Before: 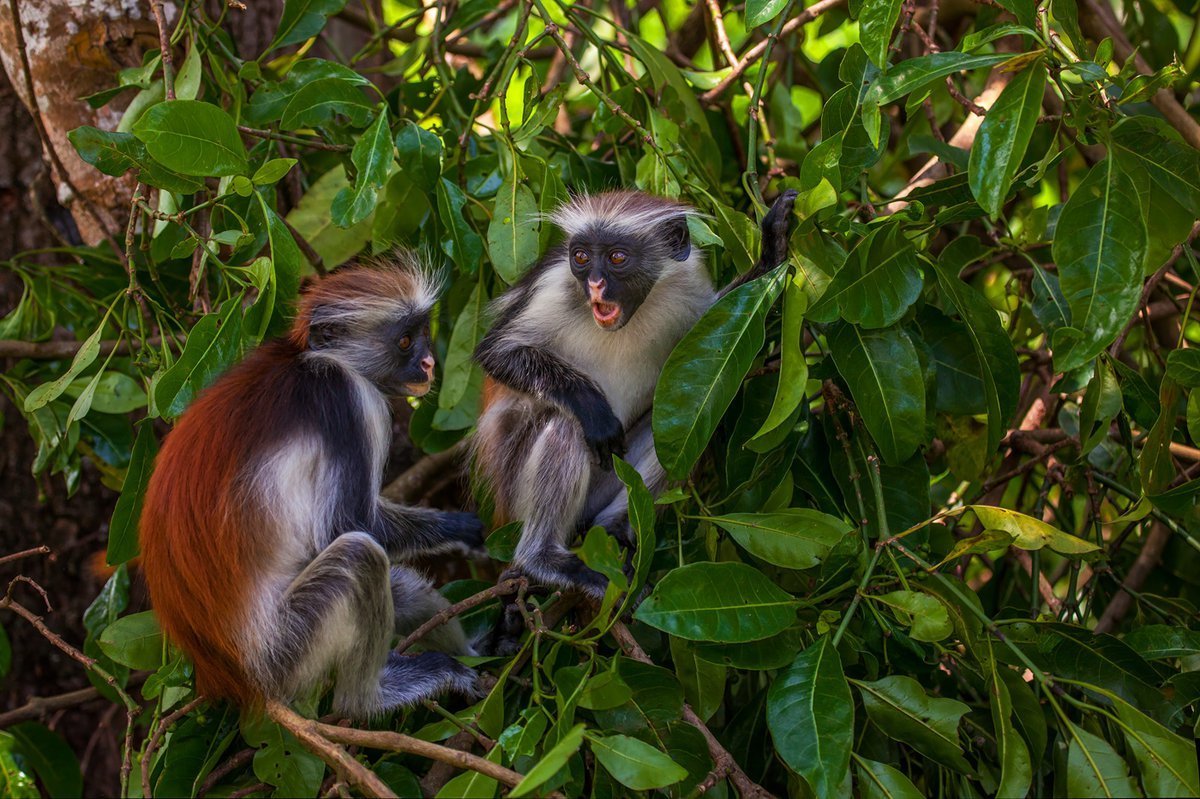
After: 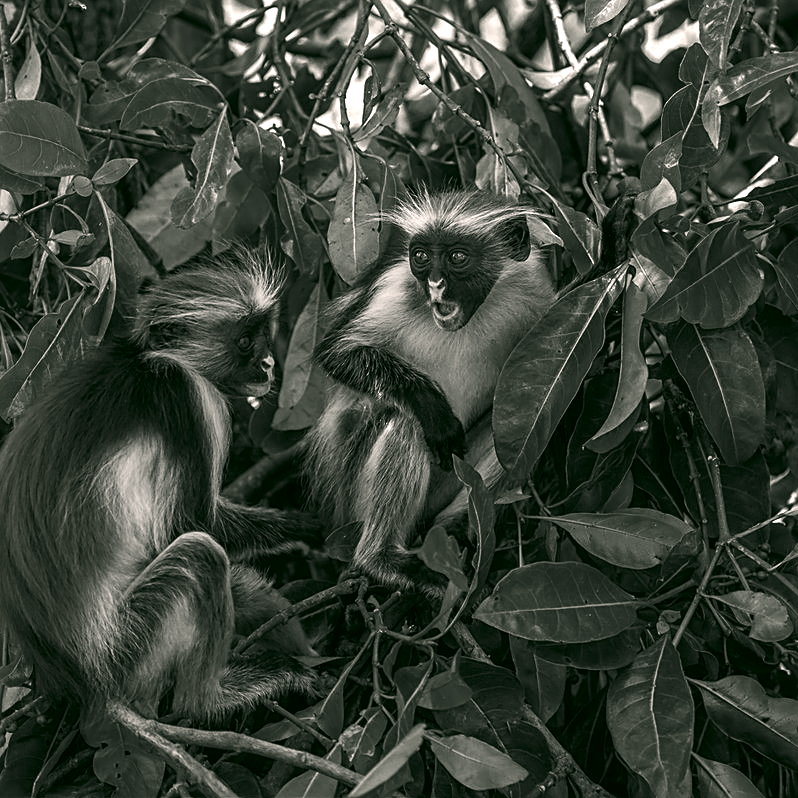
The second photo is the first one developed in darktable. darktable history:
crop and rotate: left 13.365%, right 20.064%
sharpen: on, module defaults
color correction: highlights a* 4.02, highlights b* 4.96, shadows a* -8.22, shadows b* 4.64
color balance rgb: power › hue 75.21°, perceptual saturation grading › global saturation 20%, perceptual saturation grading › highlights -49.267%, perceptual saturation grading › shadows 24.822%, perceptual brilliance grading › highlights 14.22%, perceptual brilliance grading › shadows -18.924%, global vibrance 14.333%
contrast brightness saturation: saturation -0.988
